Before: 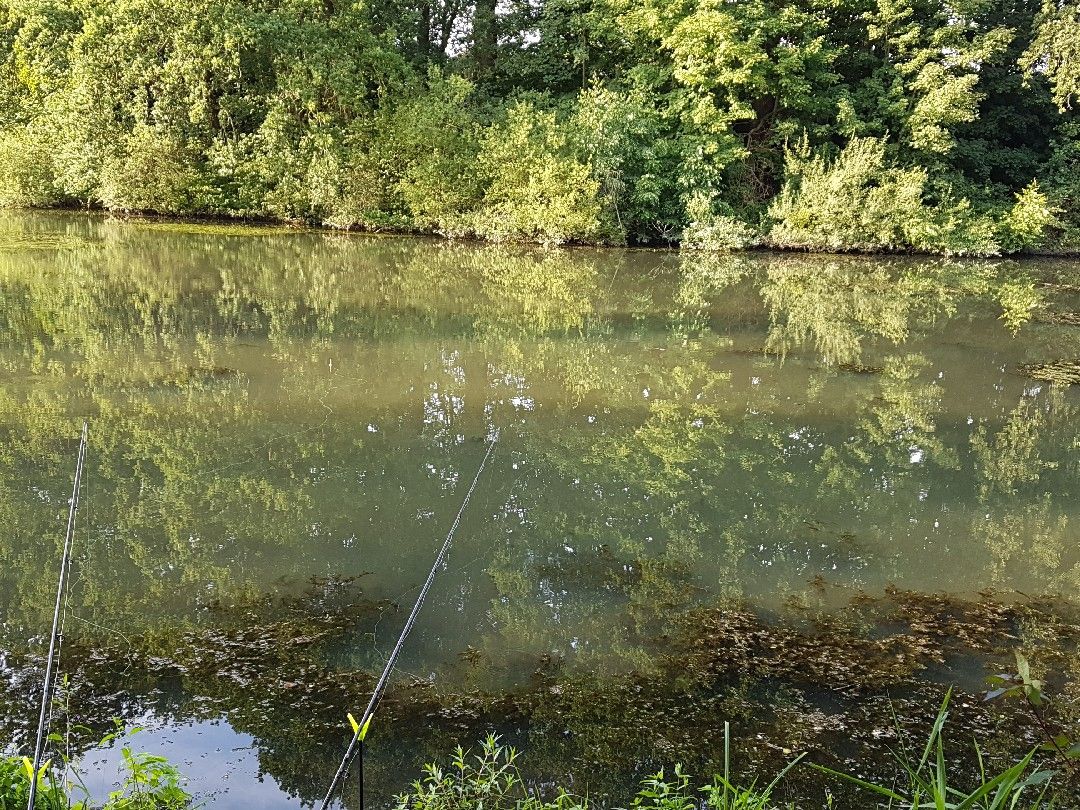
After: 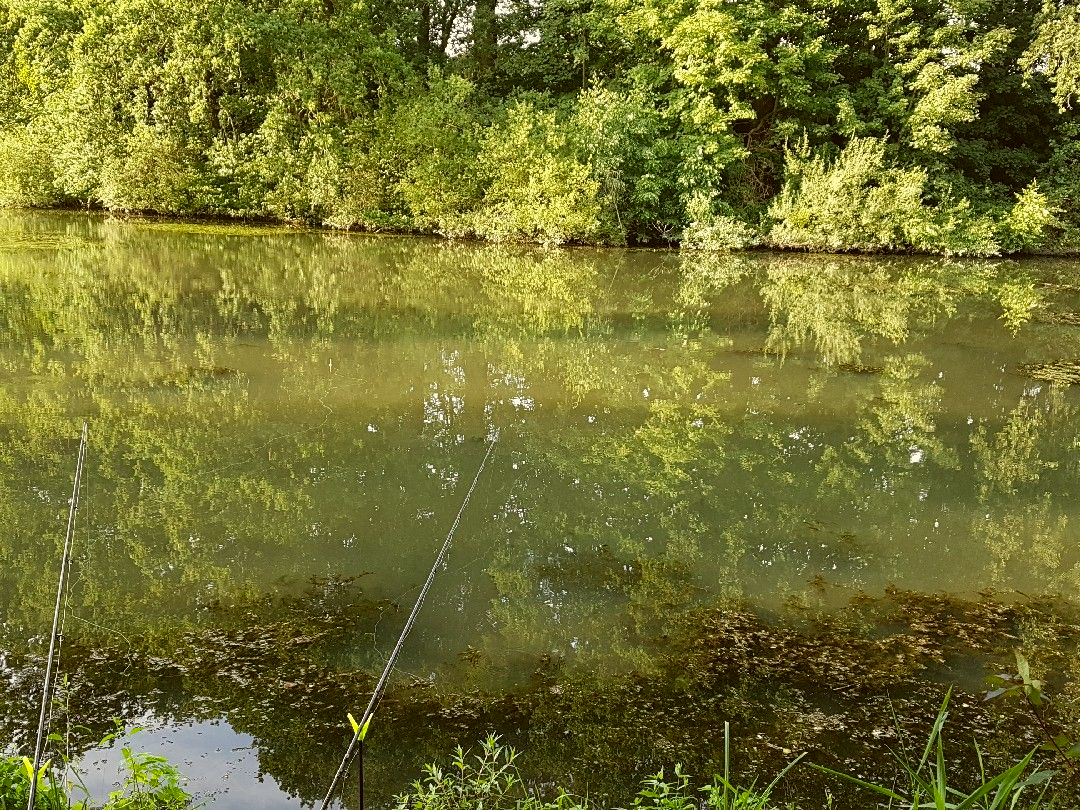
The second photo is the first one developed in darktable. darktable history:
color correction: highlights a* -1.71, highlights b* 10.29, shadows a* 0.883, shadows b* 18.58
